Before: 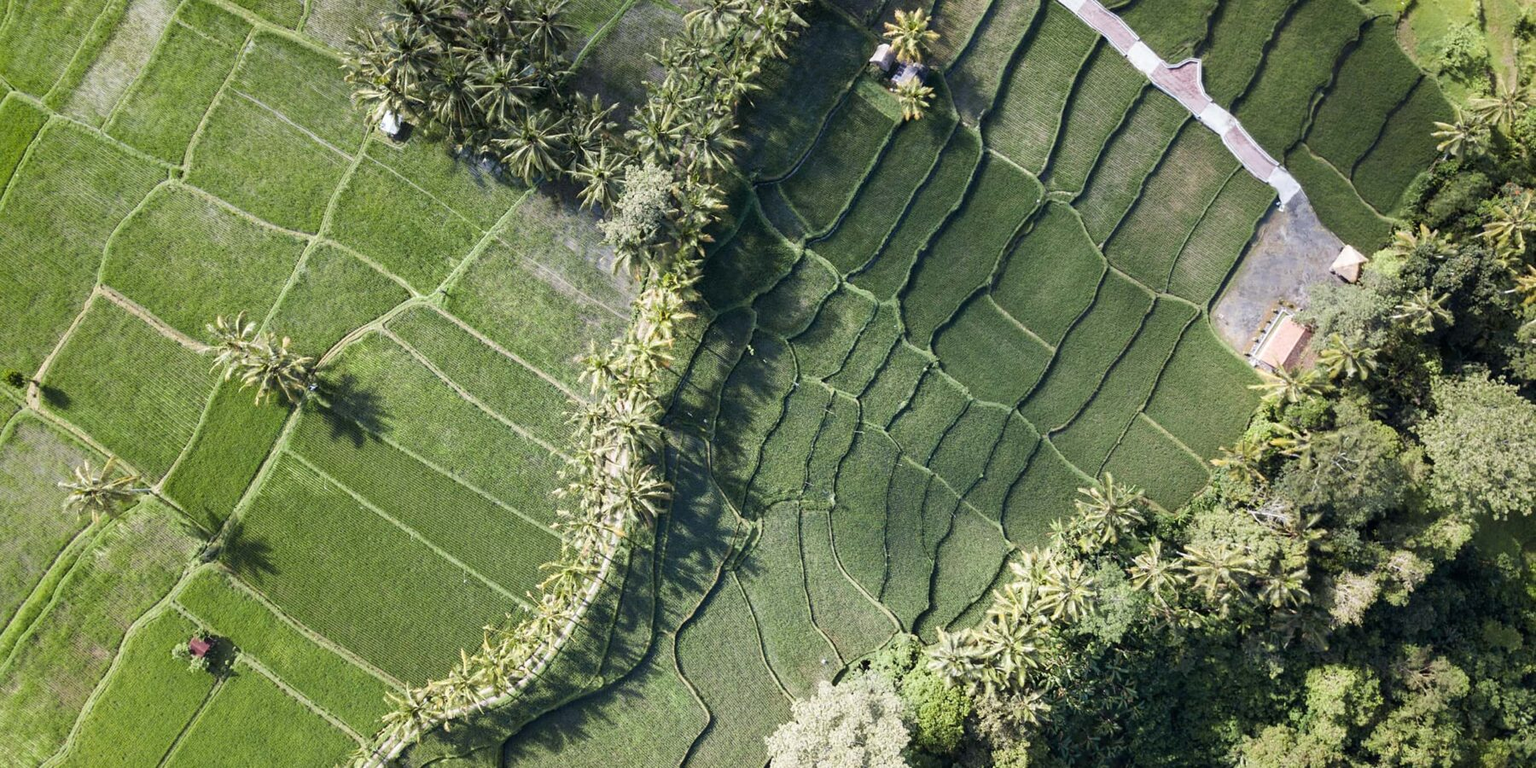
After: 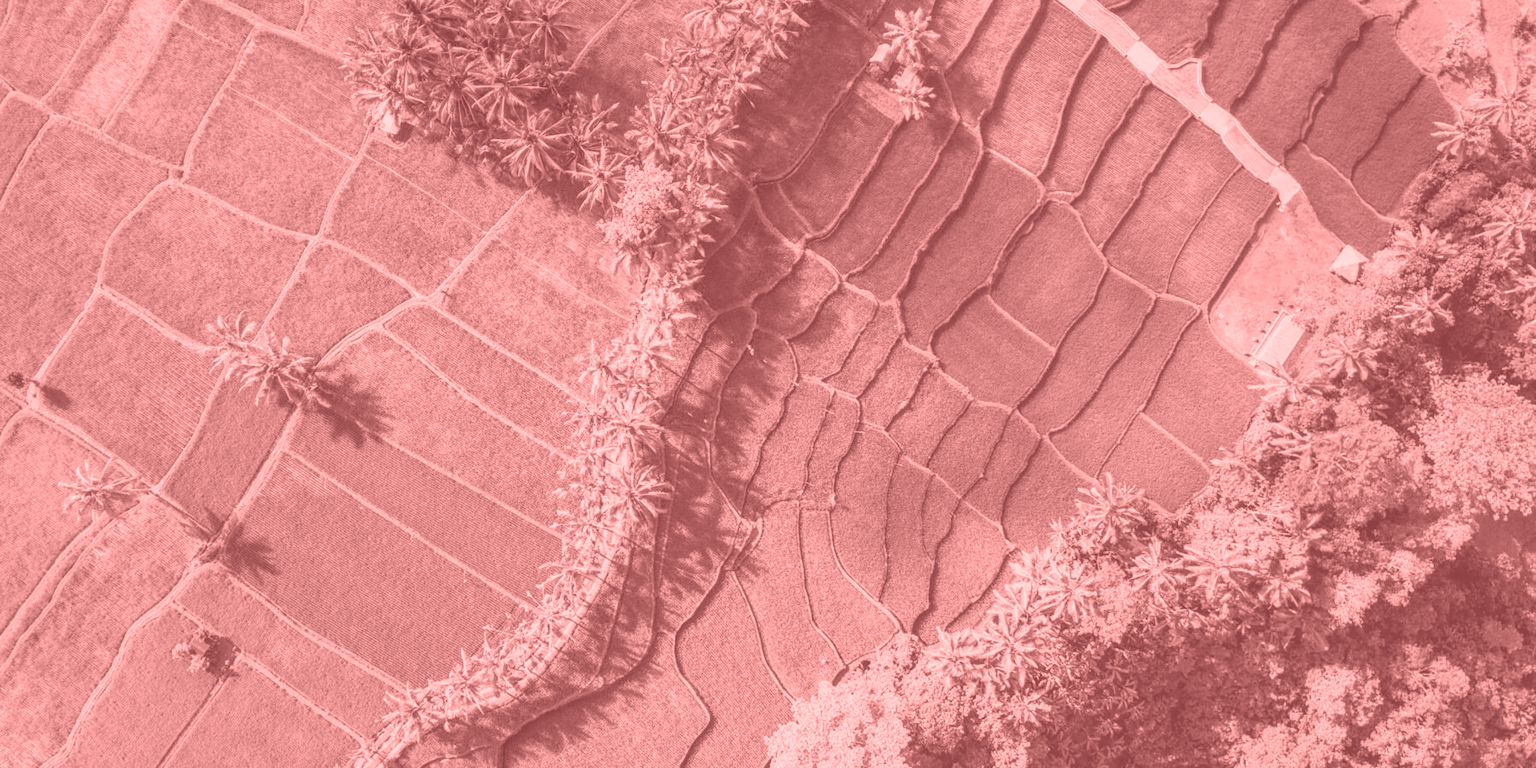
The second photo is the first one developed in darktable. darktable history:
local contrast: detail 150%
colorize: saturation 51%, source mix 50.67%, lightness 50.67%
